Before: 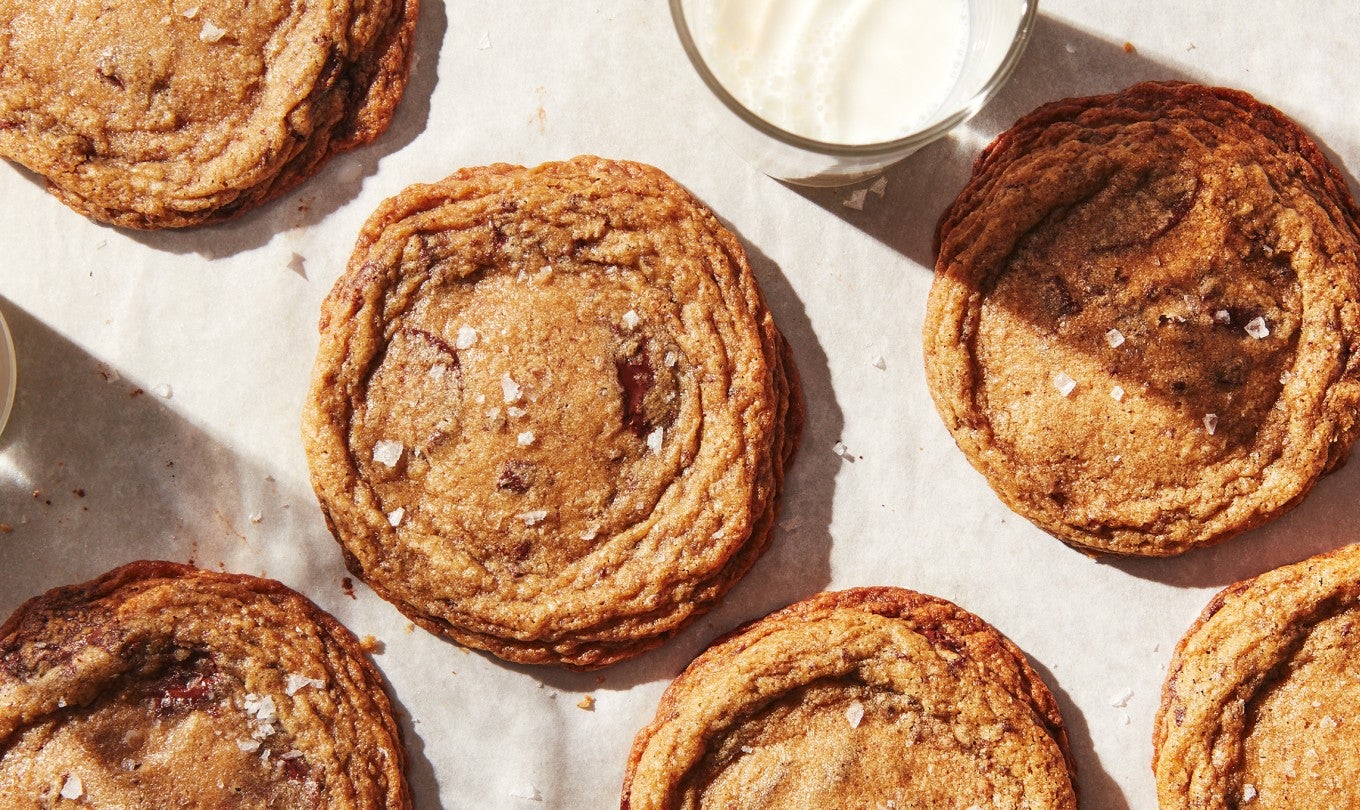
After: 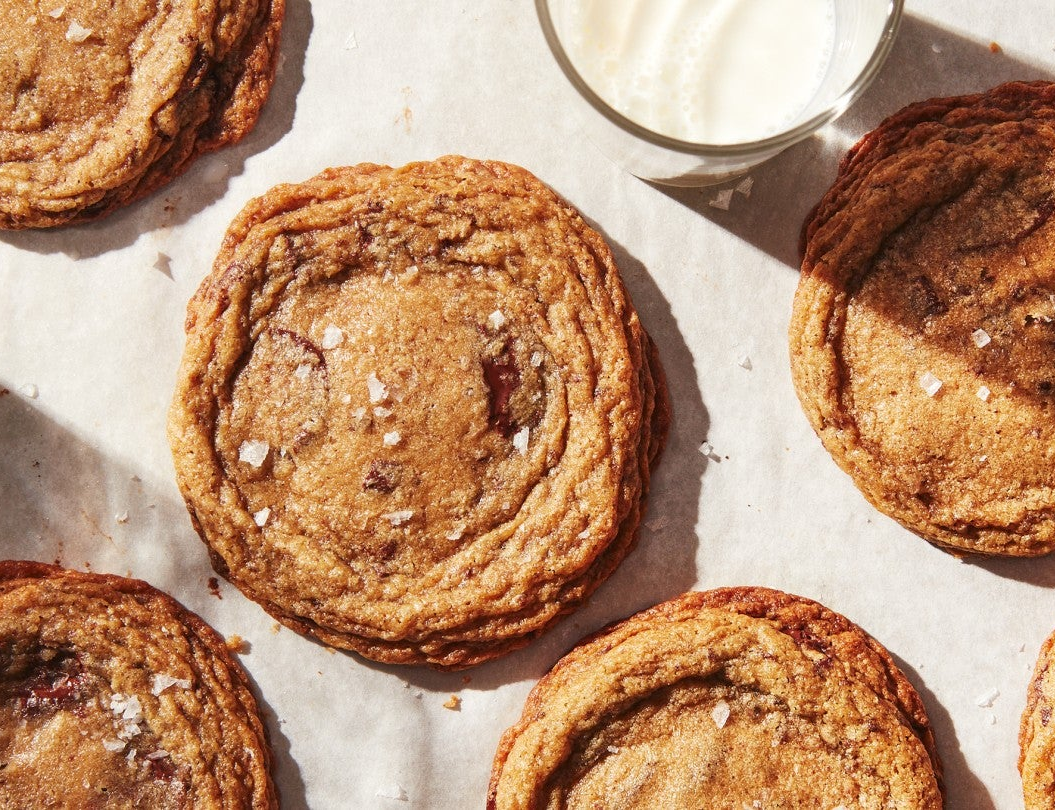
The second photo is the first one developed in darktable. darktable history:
crop: left 9.884%, right 12.506%
